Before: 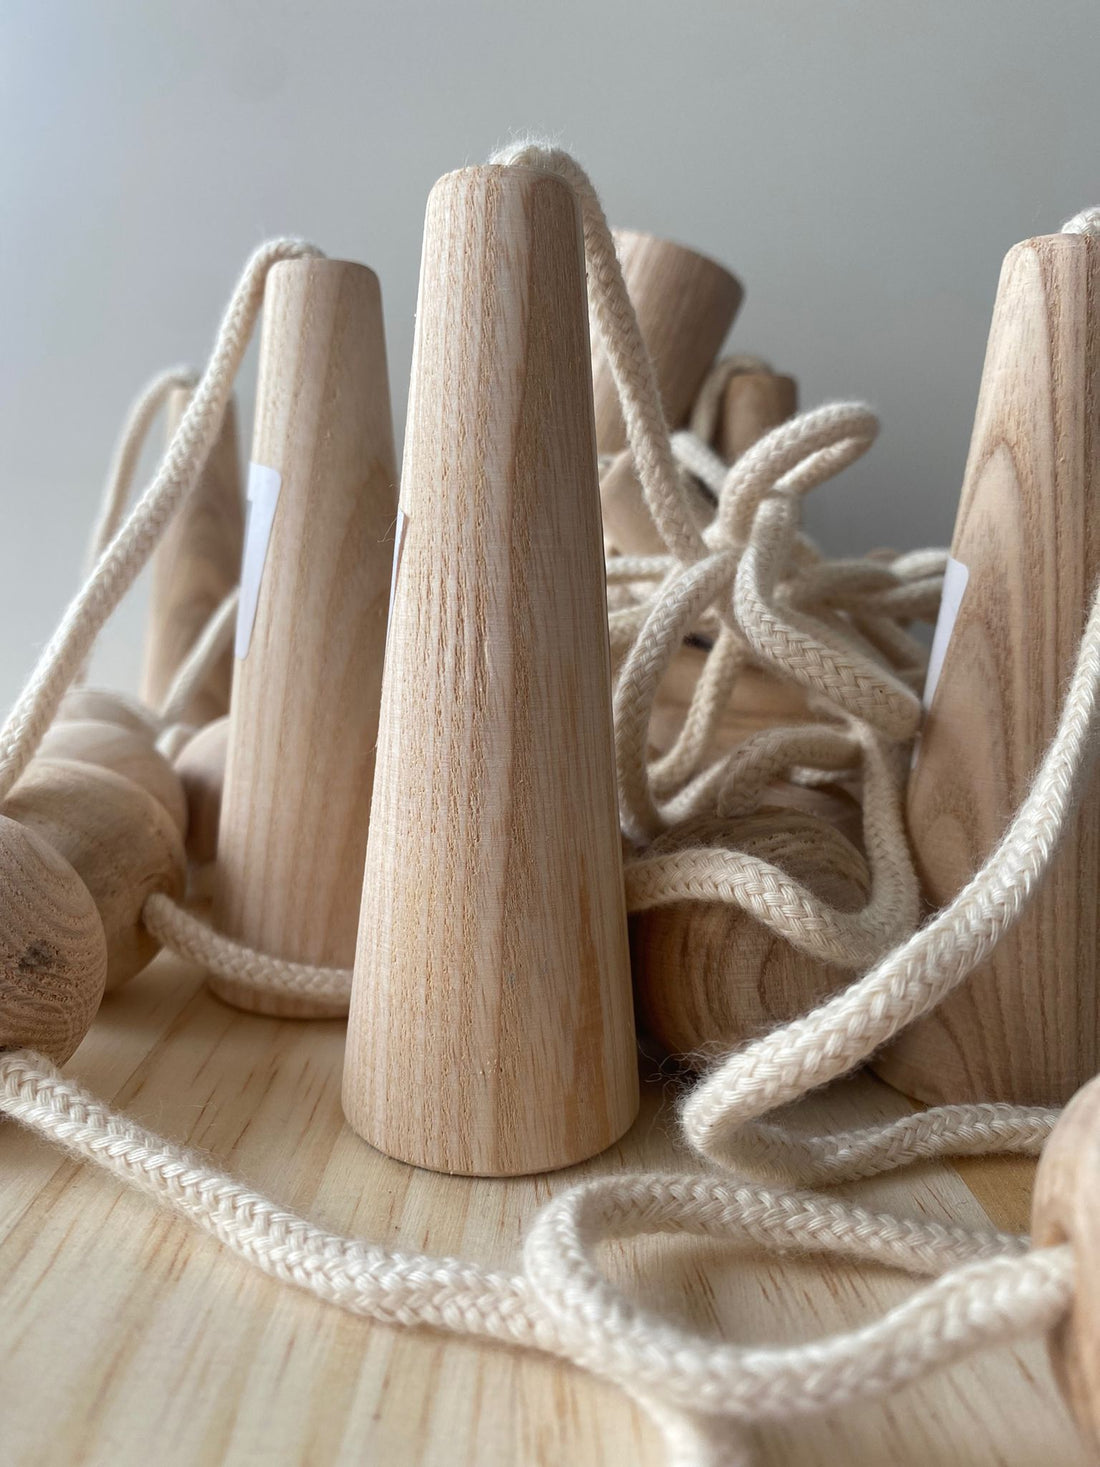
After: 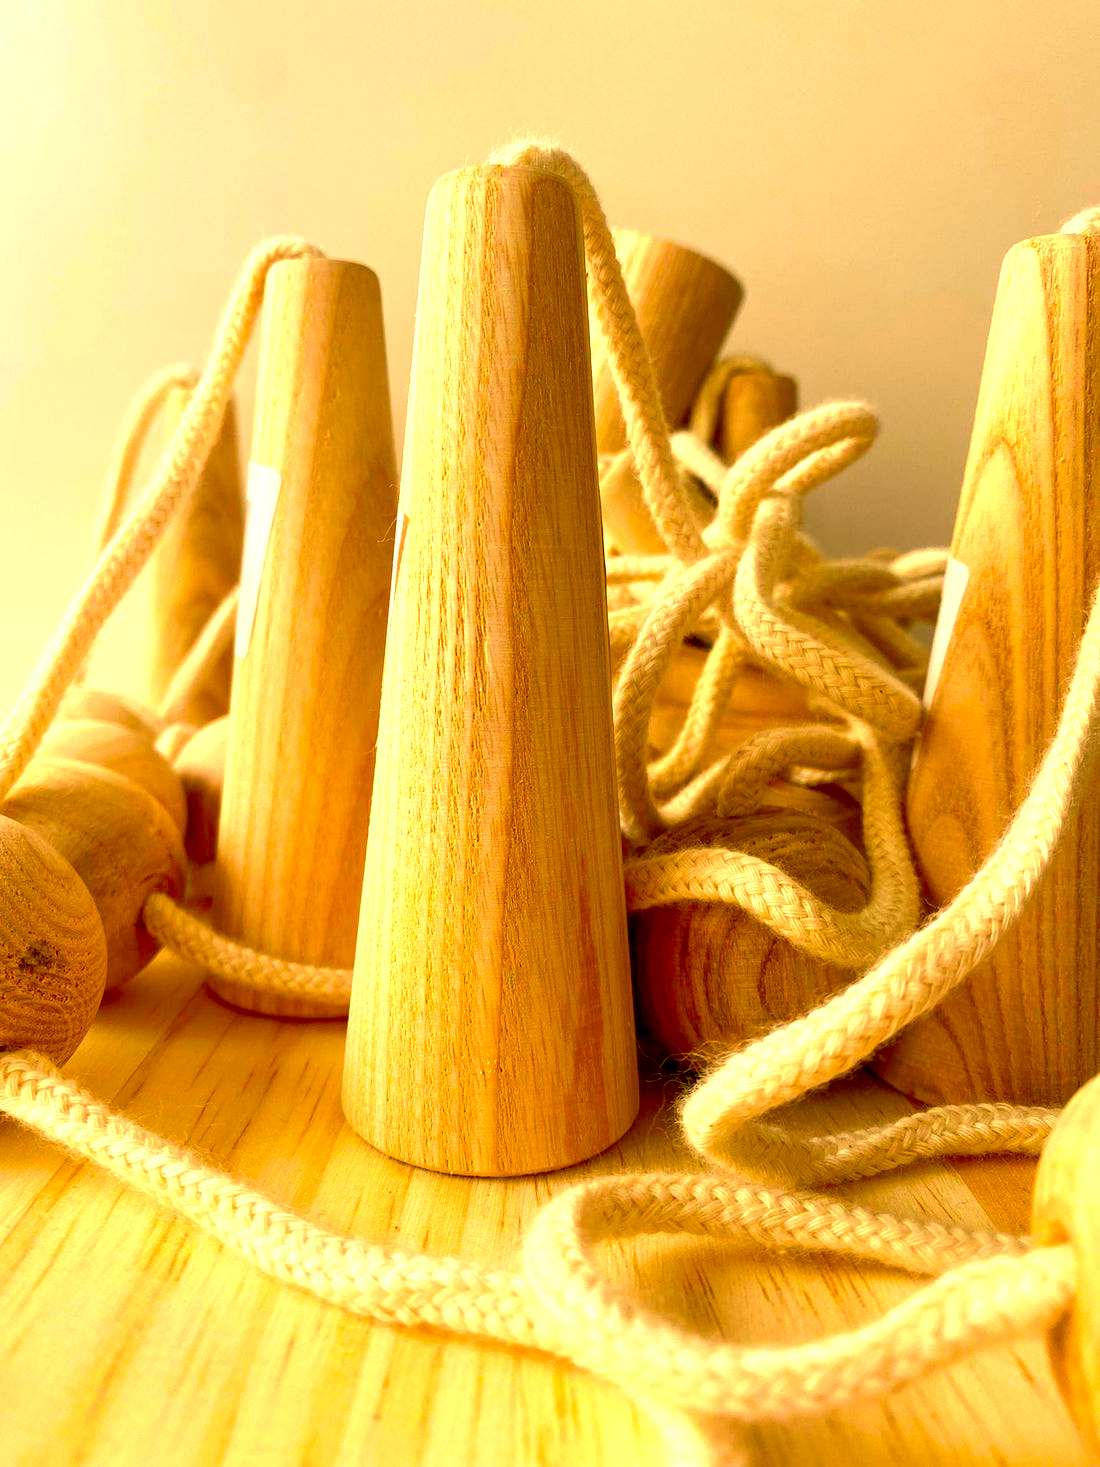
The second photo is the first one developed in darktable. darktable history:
color correction: highlights a* 10.44, highlights b* 30.04, shadows a* 2.73, shadows b* 17.51, saturation 1.72
exposure: black level correction 0.01, exposure 1 EV, compensate highlight preservation false
